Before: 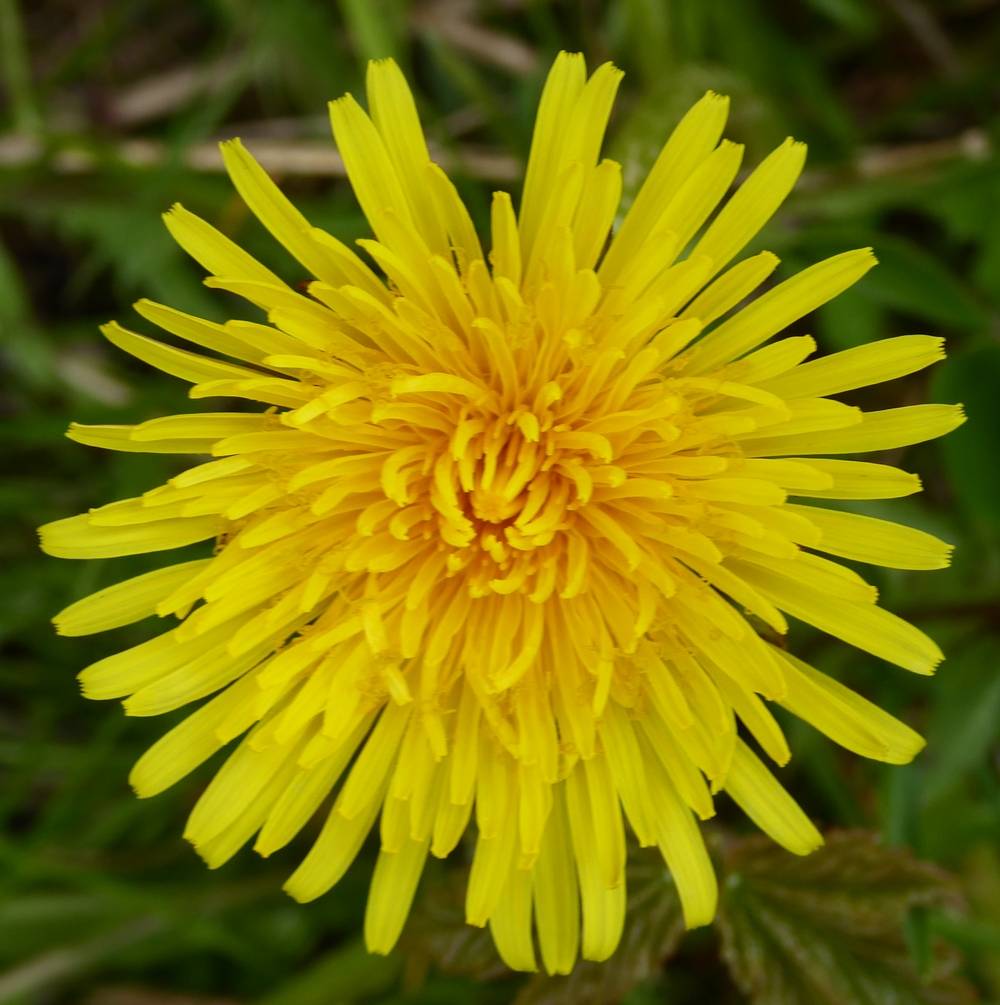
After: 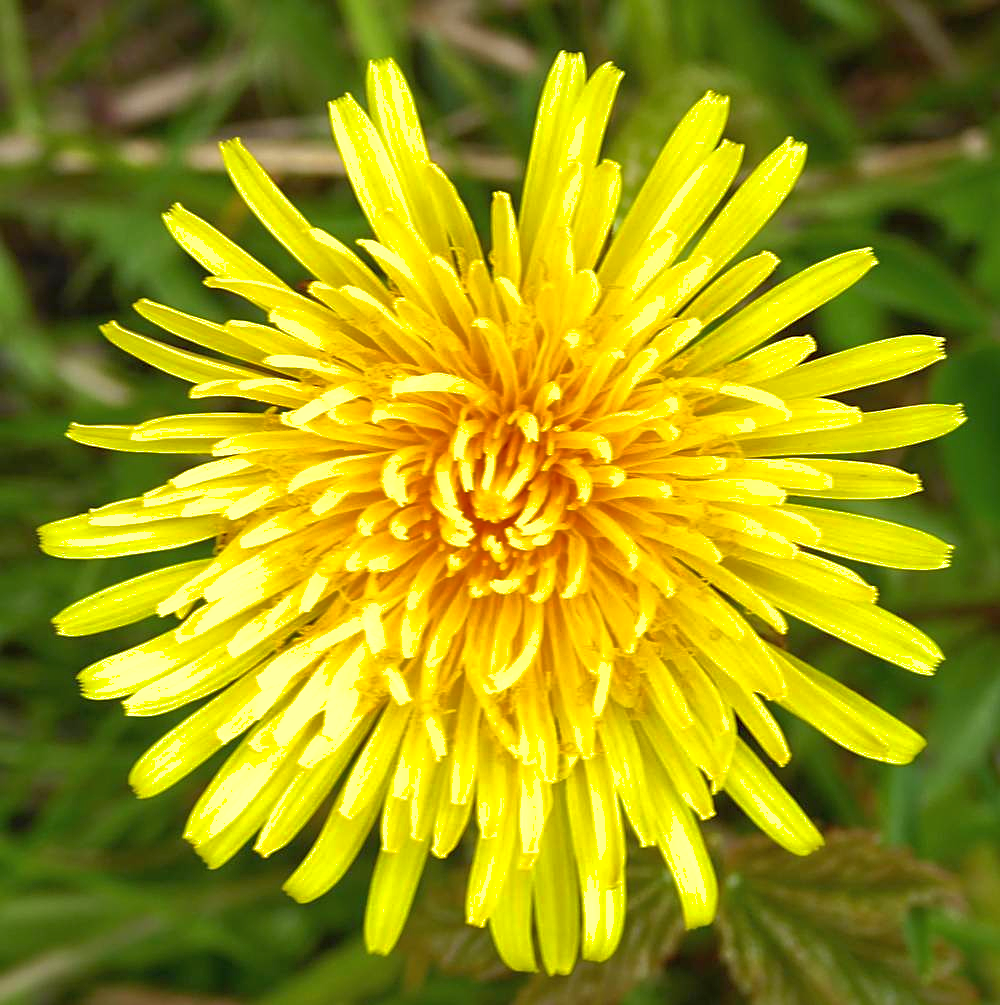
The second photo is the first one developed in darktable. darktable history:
exposure: black level correction 0, exposure 0.898 EV, compensate highlight preservation false
sharpen: on, module defaults
shadows and highlights: on, module defaults
